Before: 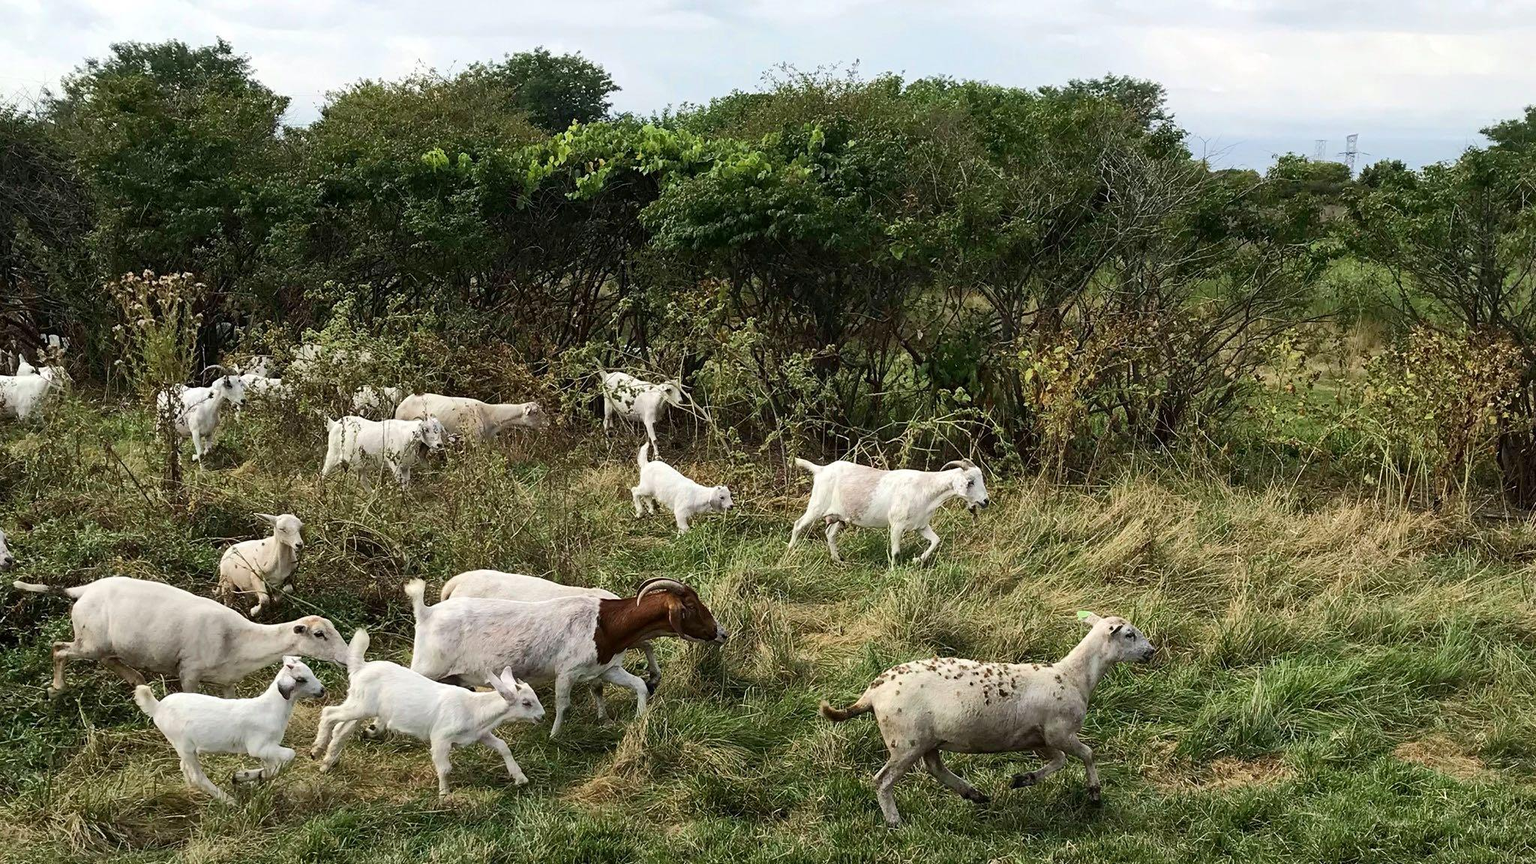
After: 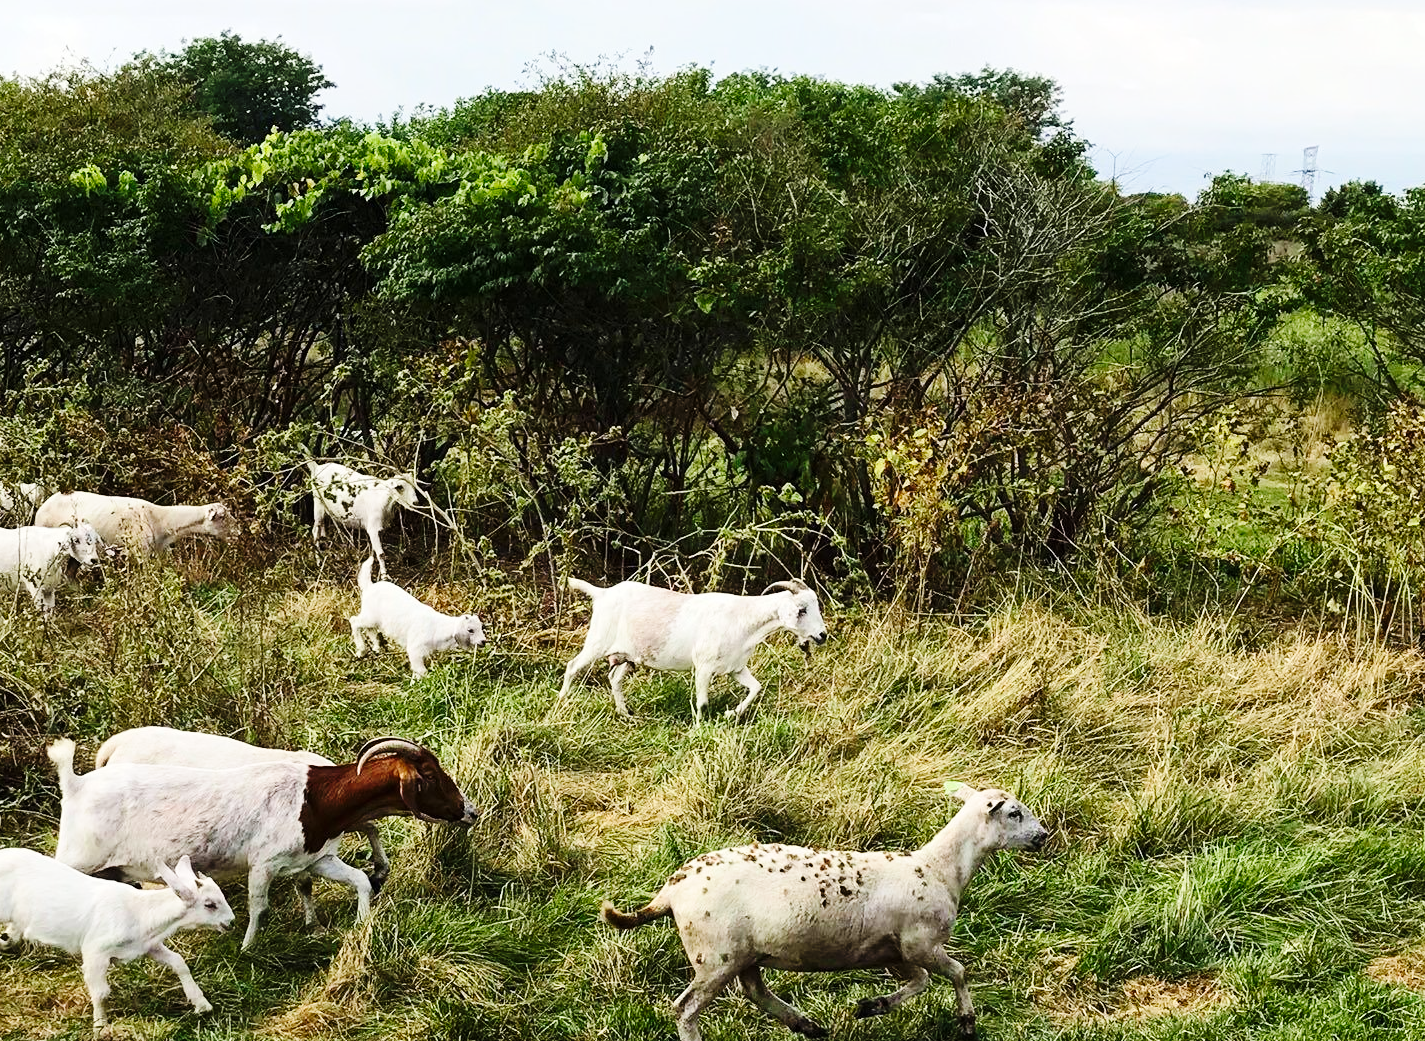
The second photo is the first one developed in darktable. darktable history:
crop and rotate: left 24.028%, top 2.942%, right 6.392%, bottom 6.679%
base curve: curves: ch0 [(0, 0) (0.036, 0.025) (0.121, 0.166) (0.206, 0.329) (0.605, 0.79) (1, 1)], preserve colors none
contrast brightness saturation: contrast 0.097, brightness 0.035, saturation 0.086
